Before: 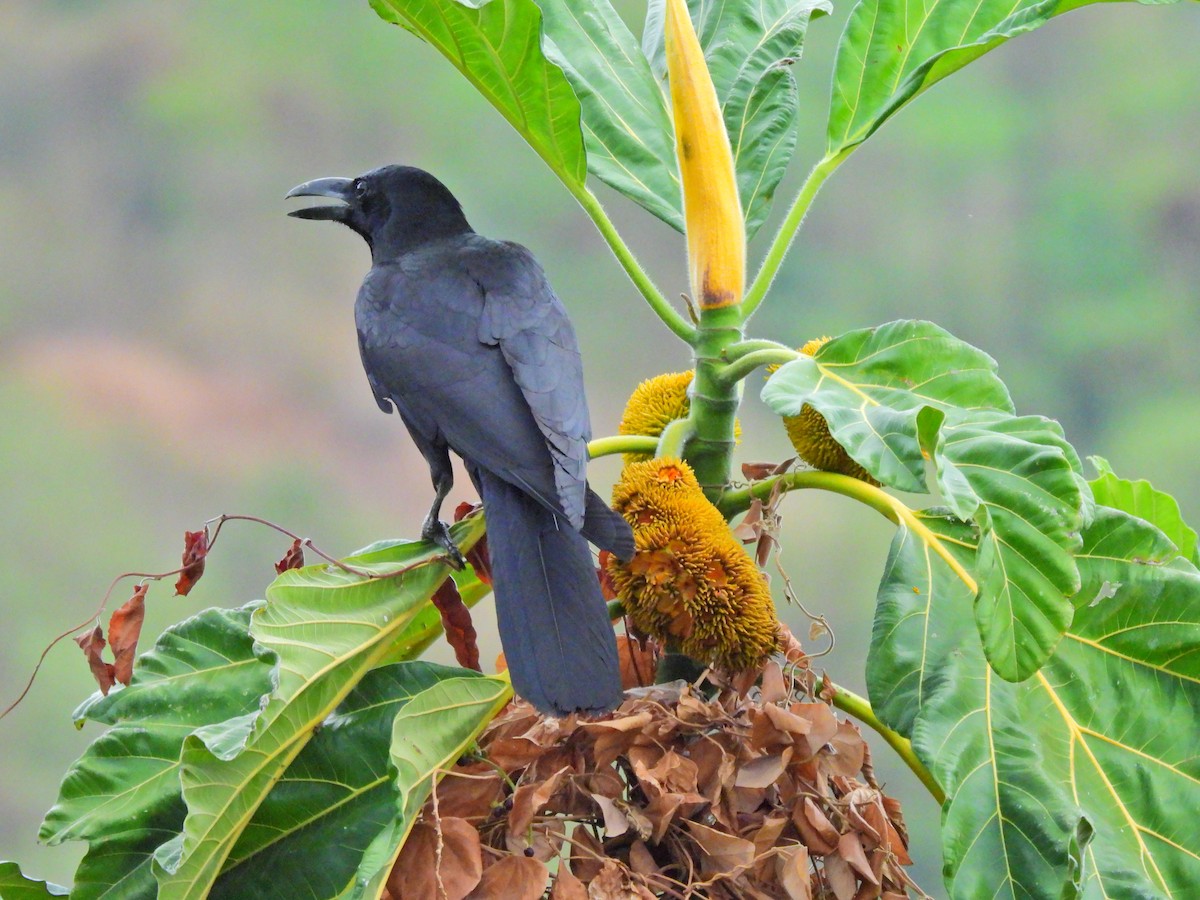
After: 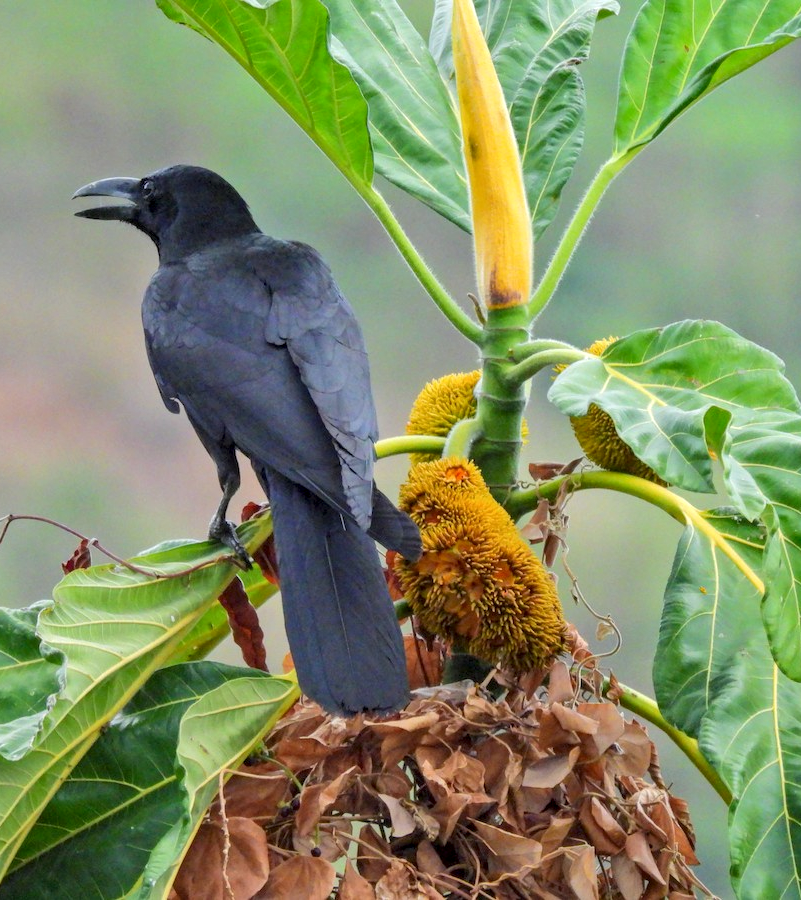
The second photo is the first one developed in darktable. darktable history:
local contrast: detail 130%
crop and rotate: left 17.821%, right 15.415%
exposure: black level correction 0.002, exposure -0.101 EV, compensate highlight preservation false
